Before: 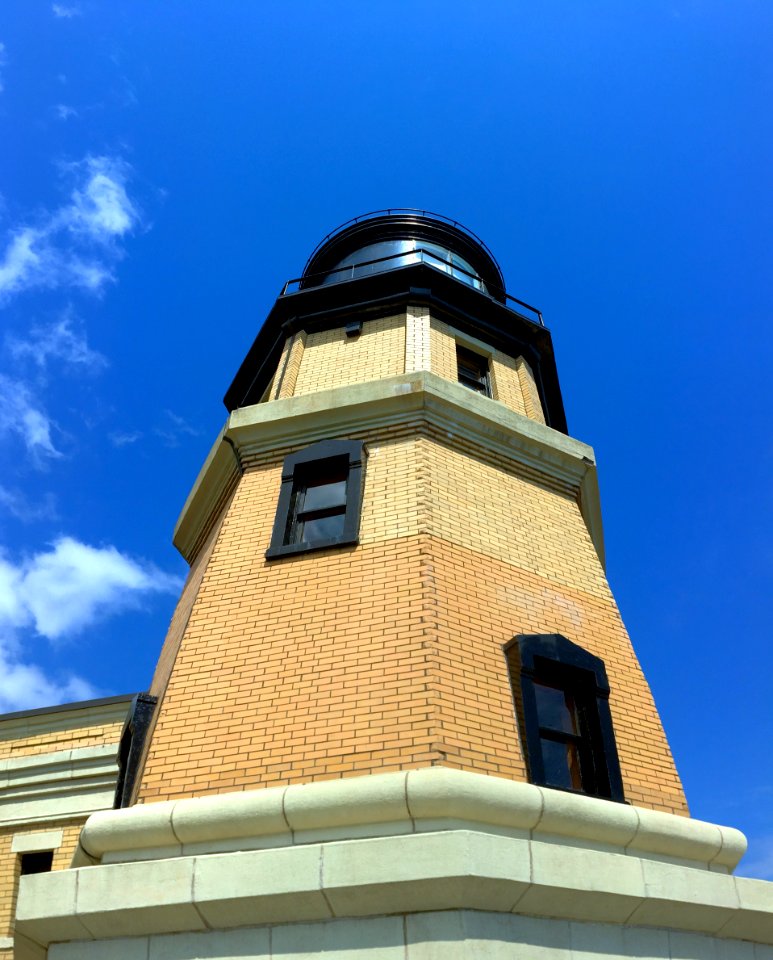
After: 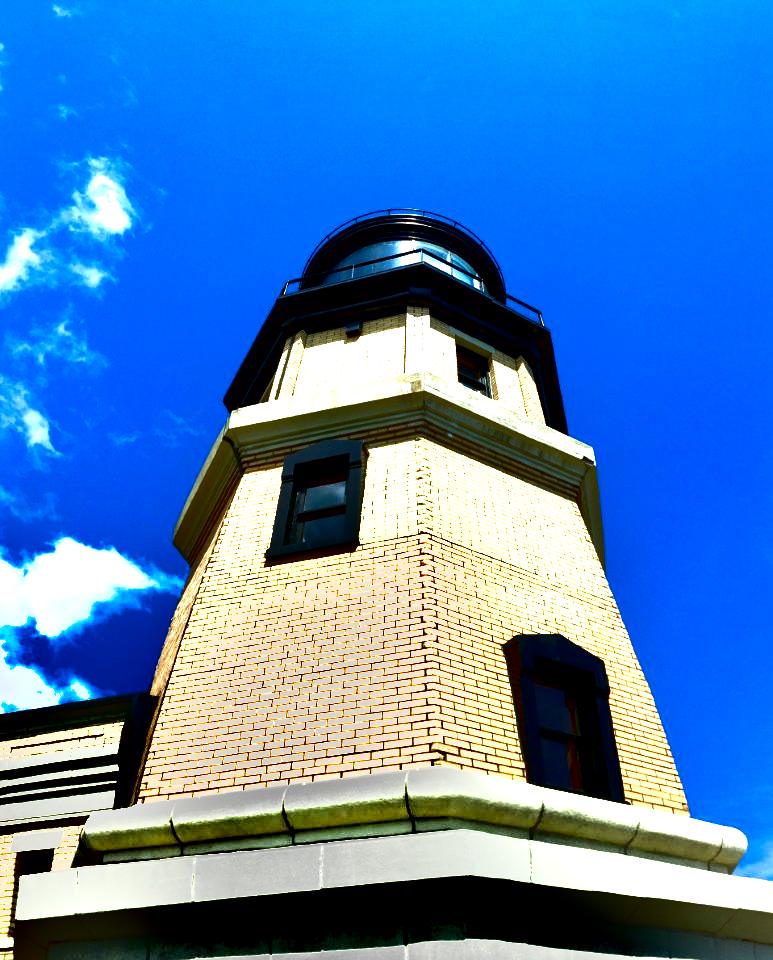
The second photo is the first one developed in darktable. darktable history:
shadows and highlights: low approximation 0.01, soften with gaussian
exposure: black level correction 0, exposure 1.392 EV, compensate exposure bias true, compensate highlight preservation false
contrast brightness saturation: brightness -0.517
